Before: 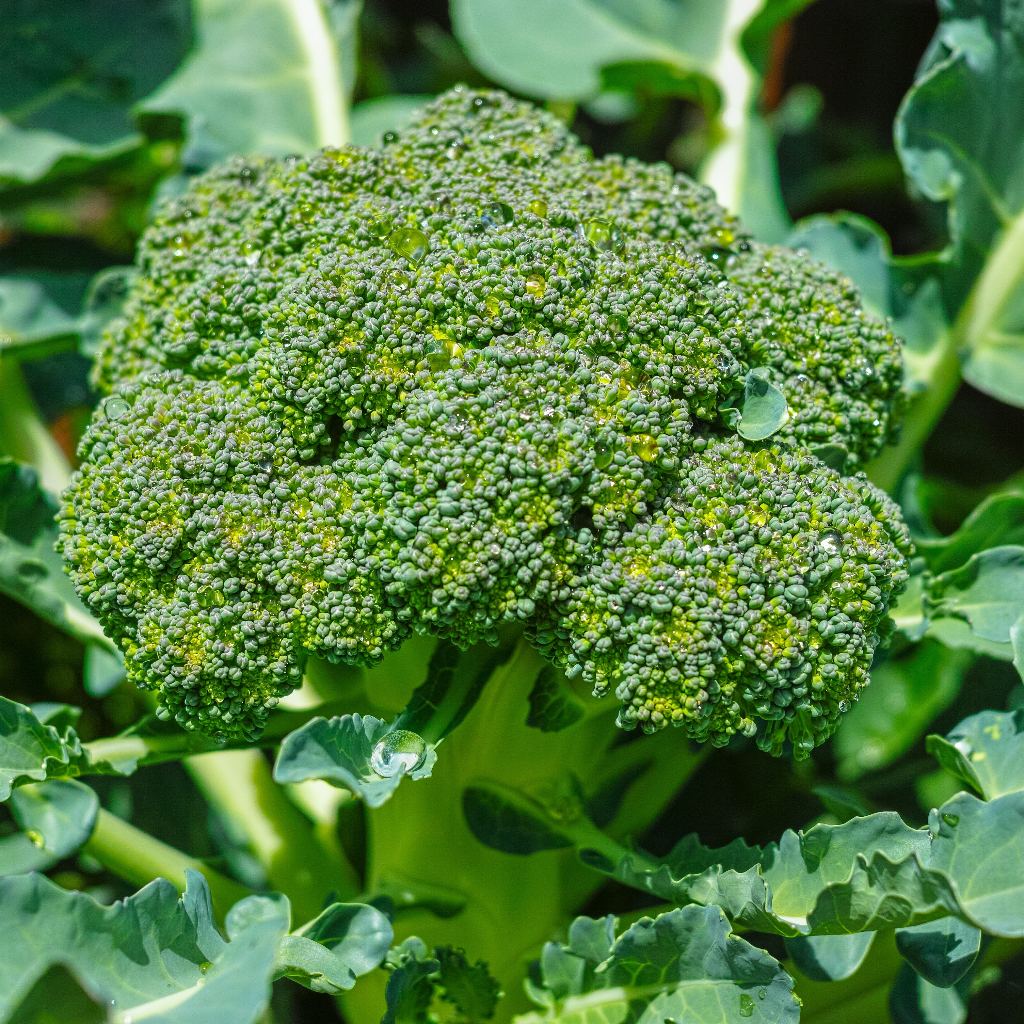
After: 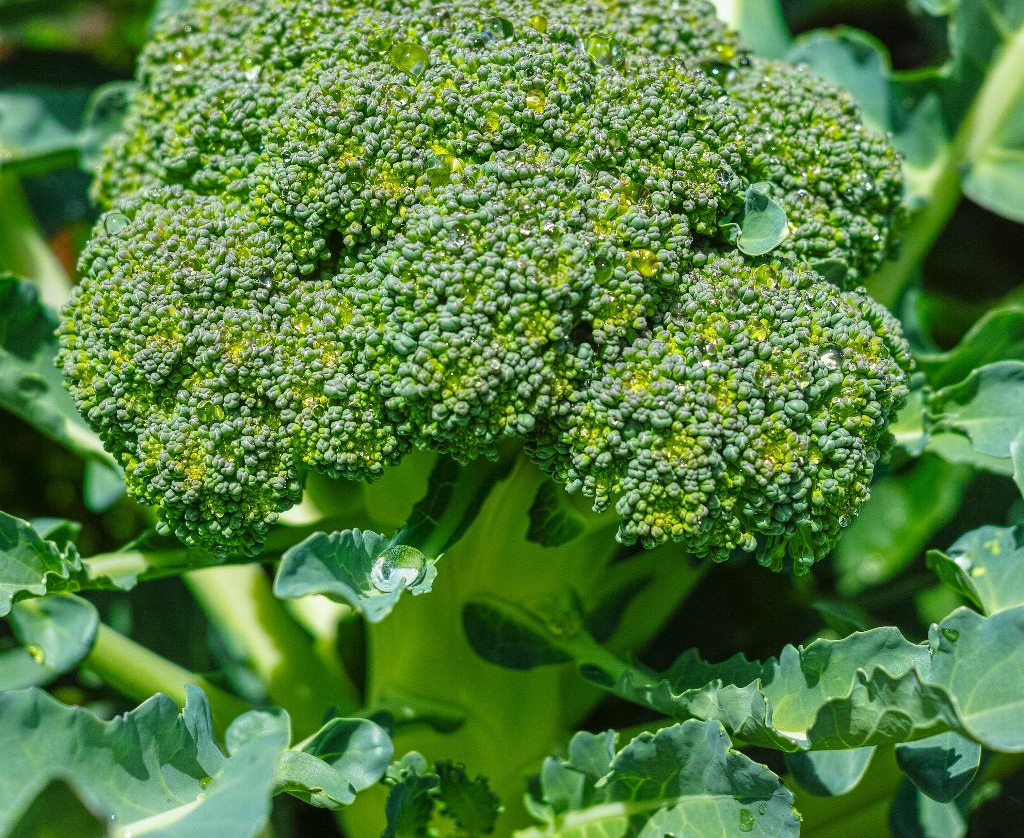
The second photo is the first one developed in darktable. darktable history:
crop and rotate: top 18.128%
